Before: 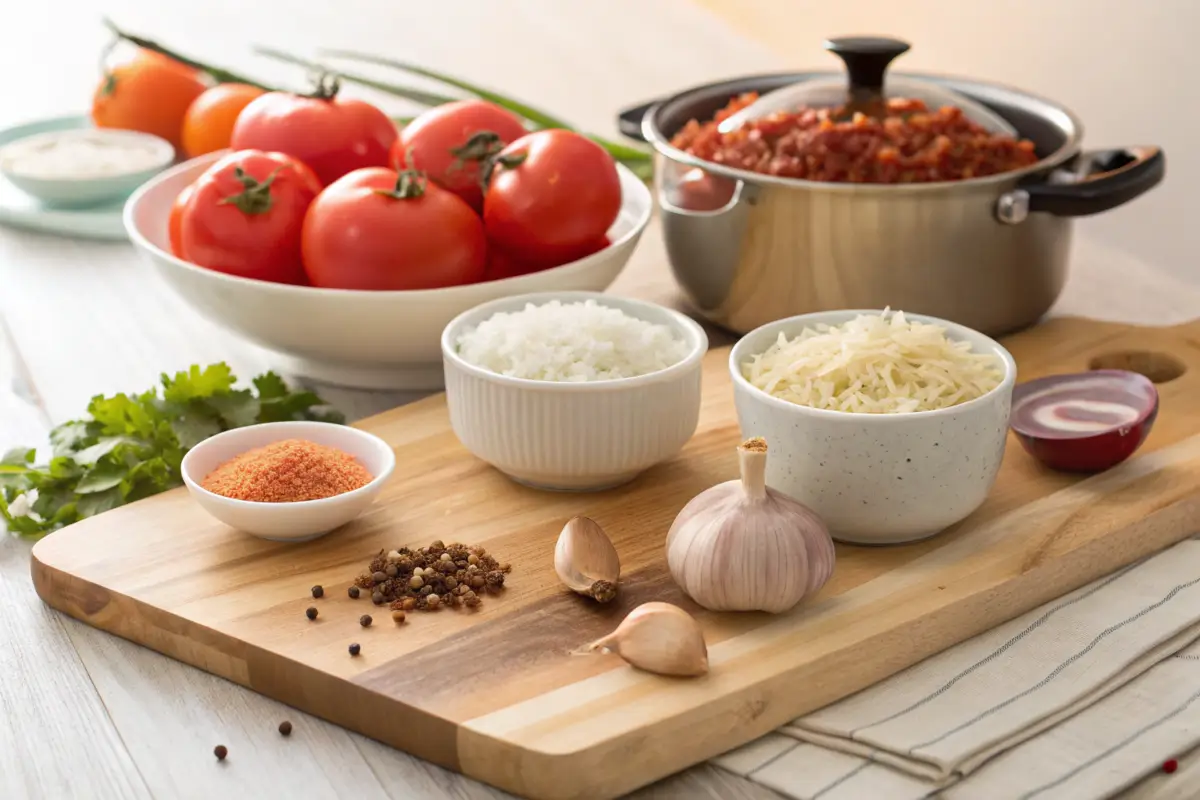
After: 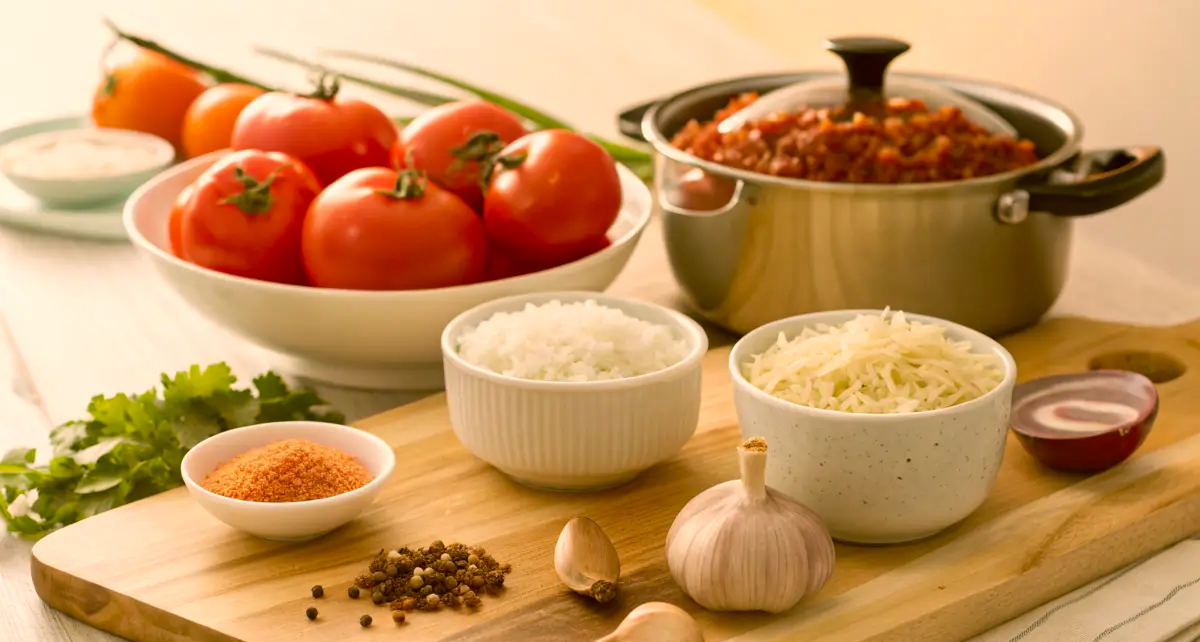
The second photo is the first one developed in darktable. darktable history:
crop: bottom 19.644%
color correction: highlights a* 8.98, highlights b* 15.09, shadows a* -0.49, shadows b* 26.52
